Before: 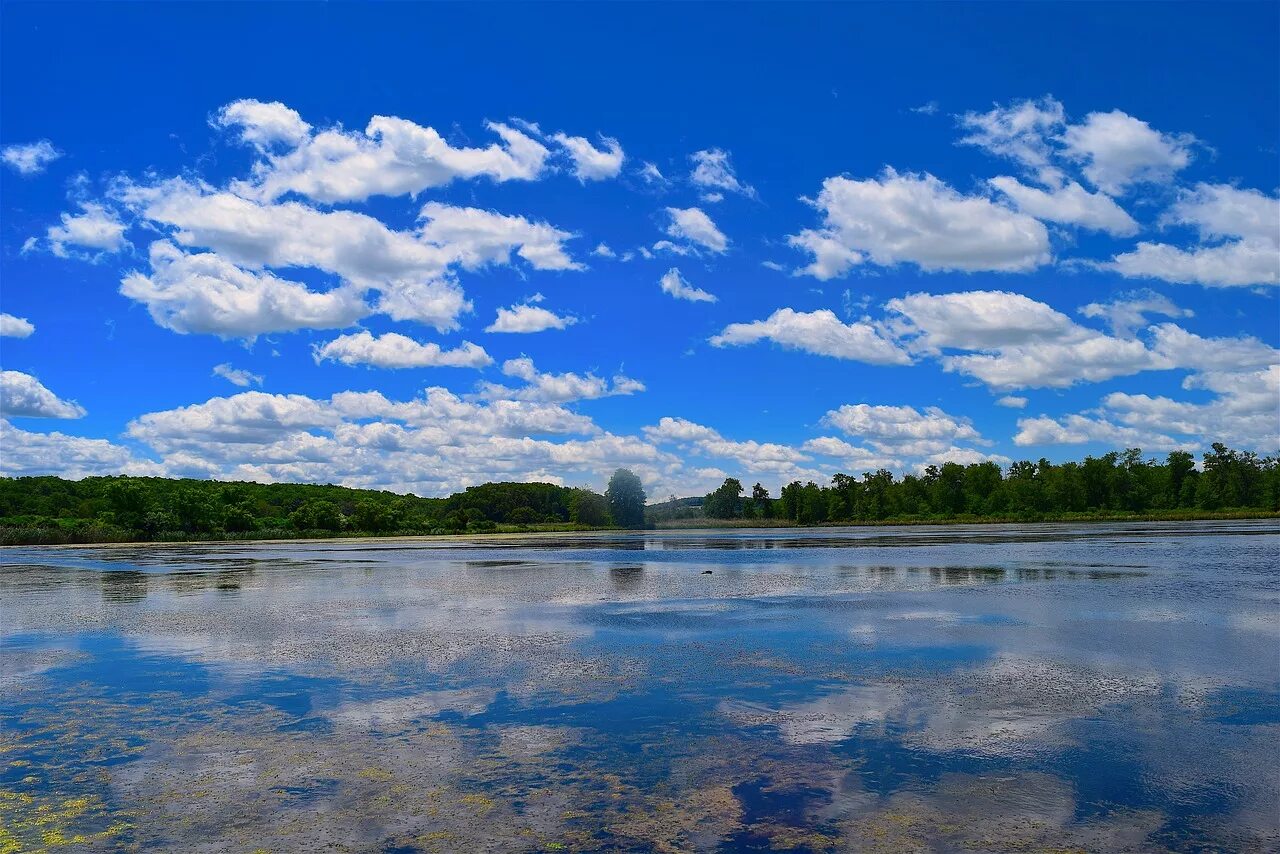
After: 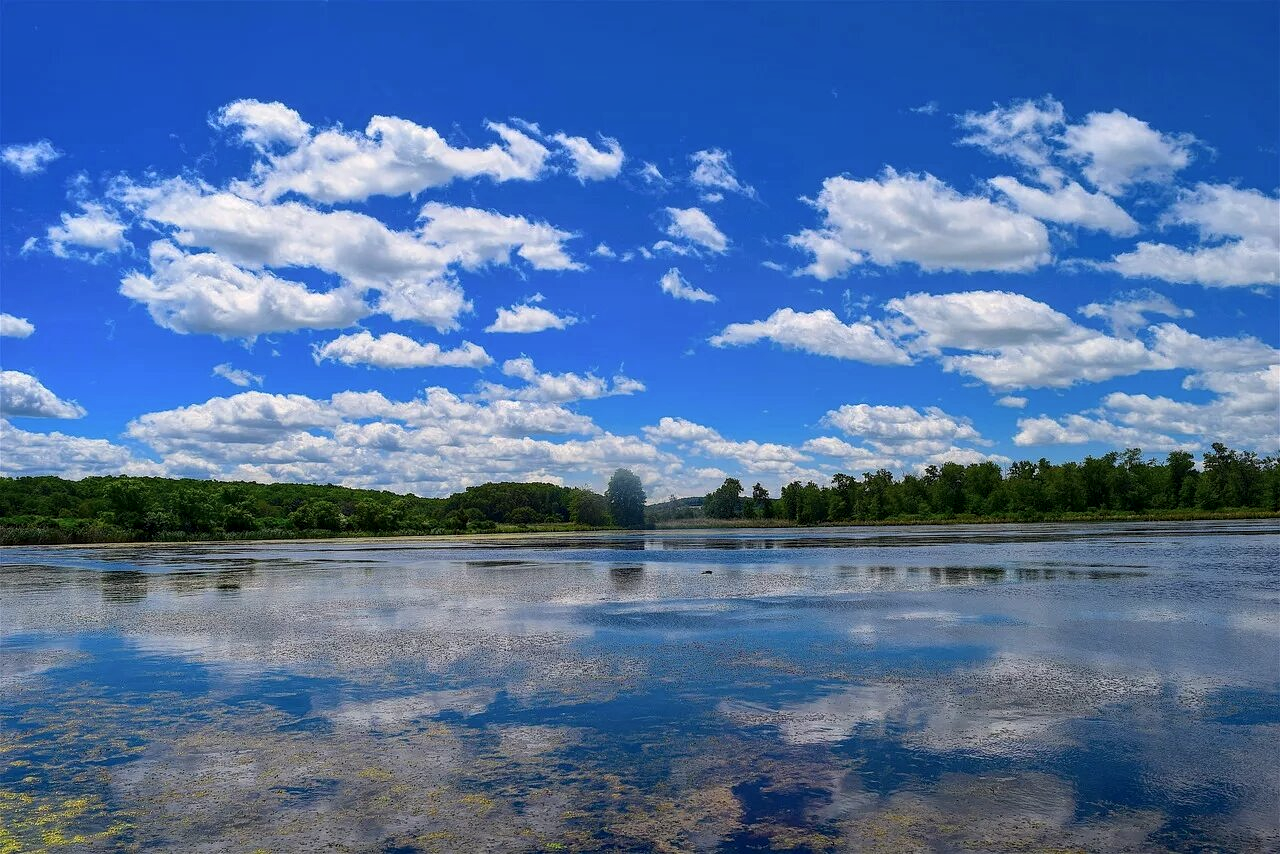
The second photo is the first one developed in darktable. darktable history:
contrast brightness saturation: saturation -0.064
local contrast: on, module defaults
